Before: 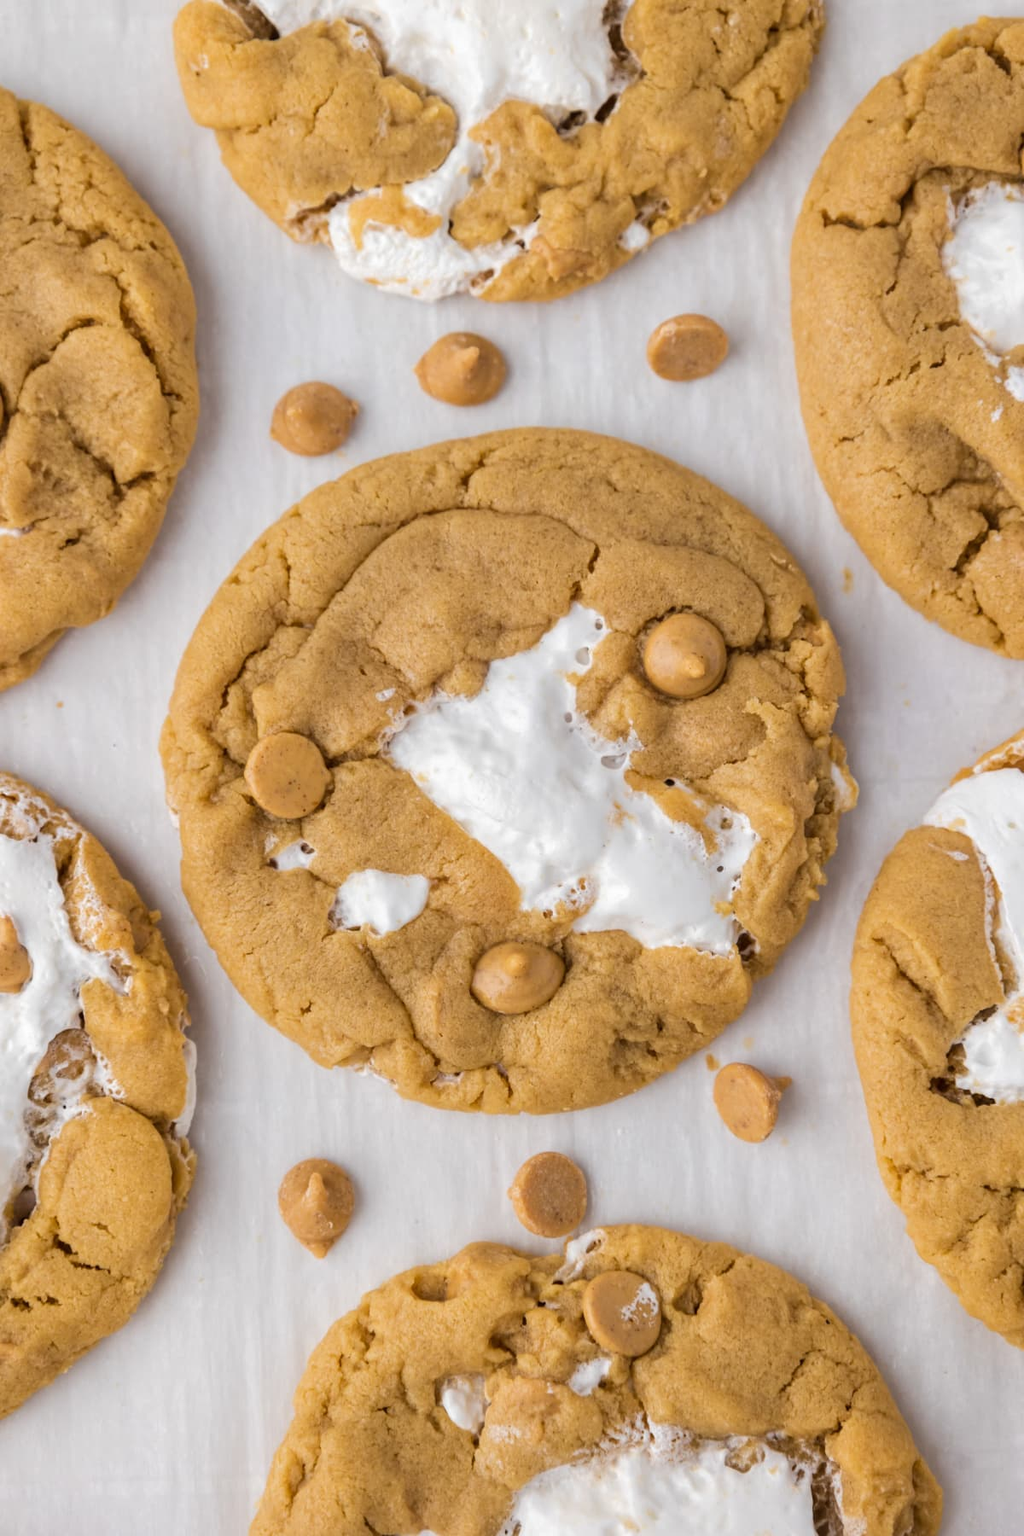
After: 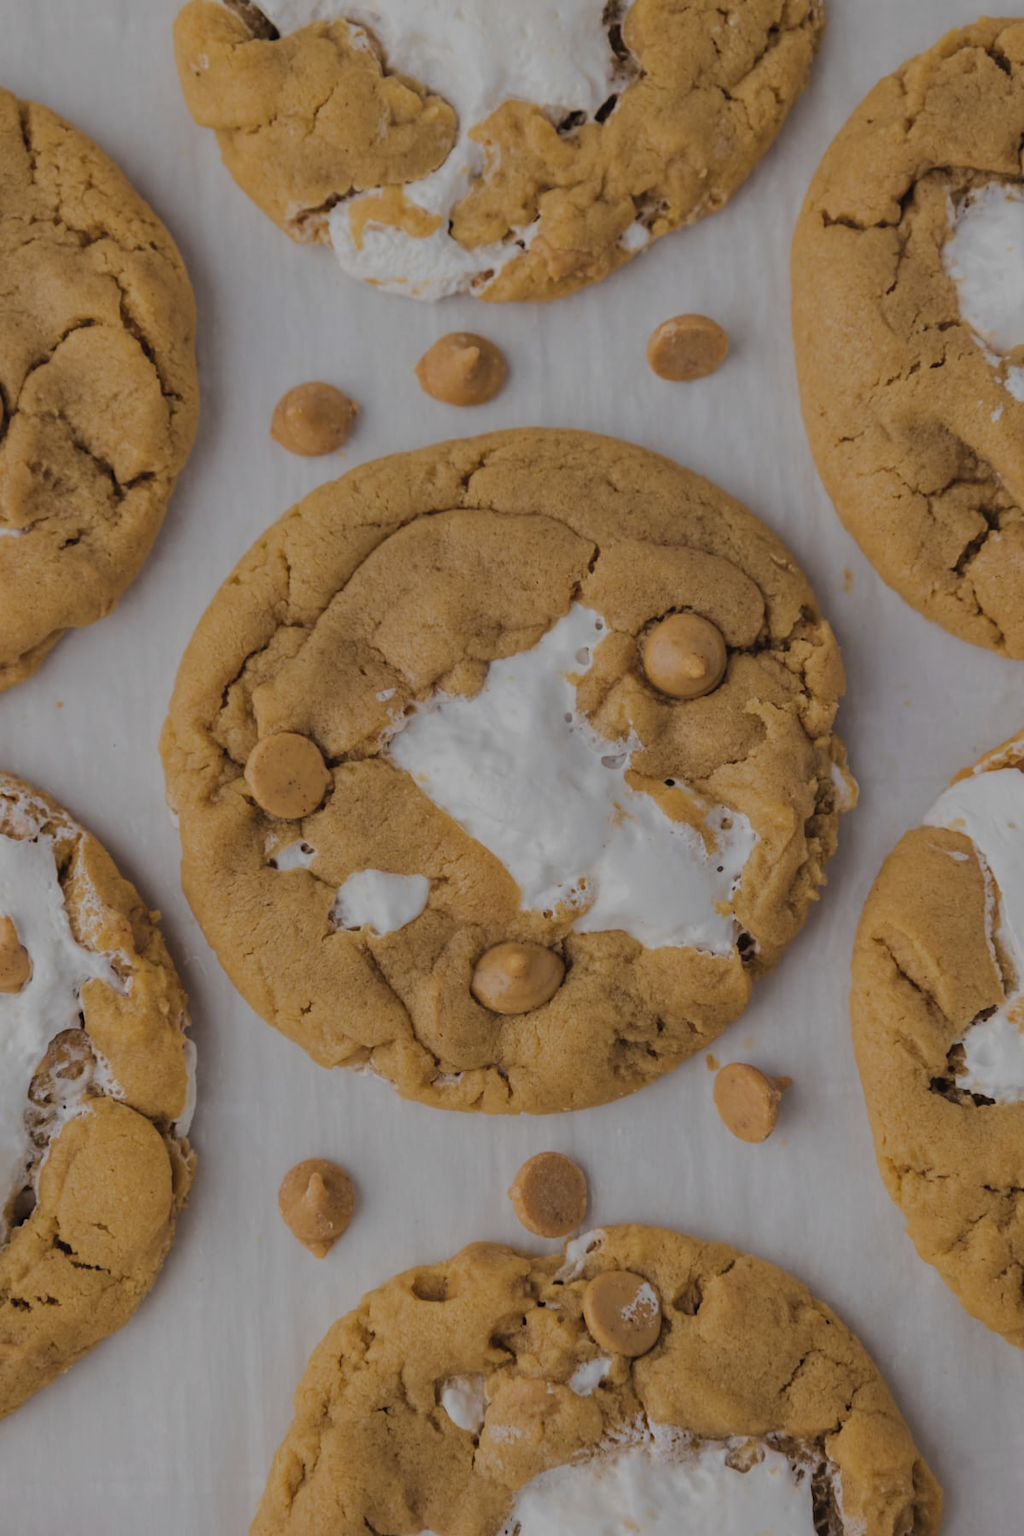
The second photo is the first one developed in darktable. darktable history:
filmic rgb: black relative exposure -7.65 EV, white relative exposure 4.56 EV, hardness 3.61, color science v6 (2022)
exposure: black level correction -0.017, exposure -1.069 EV, compensate highlight preservation false
